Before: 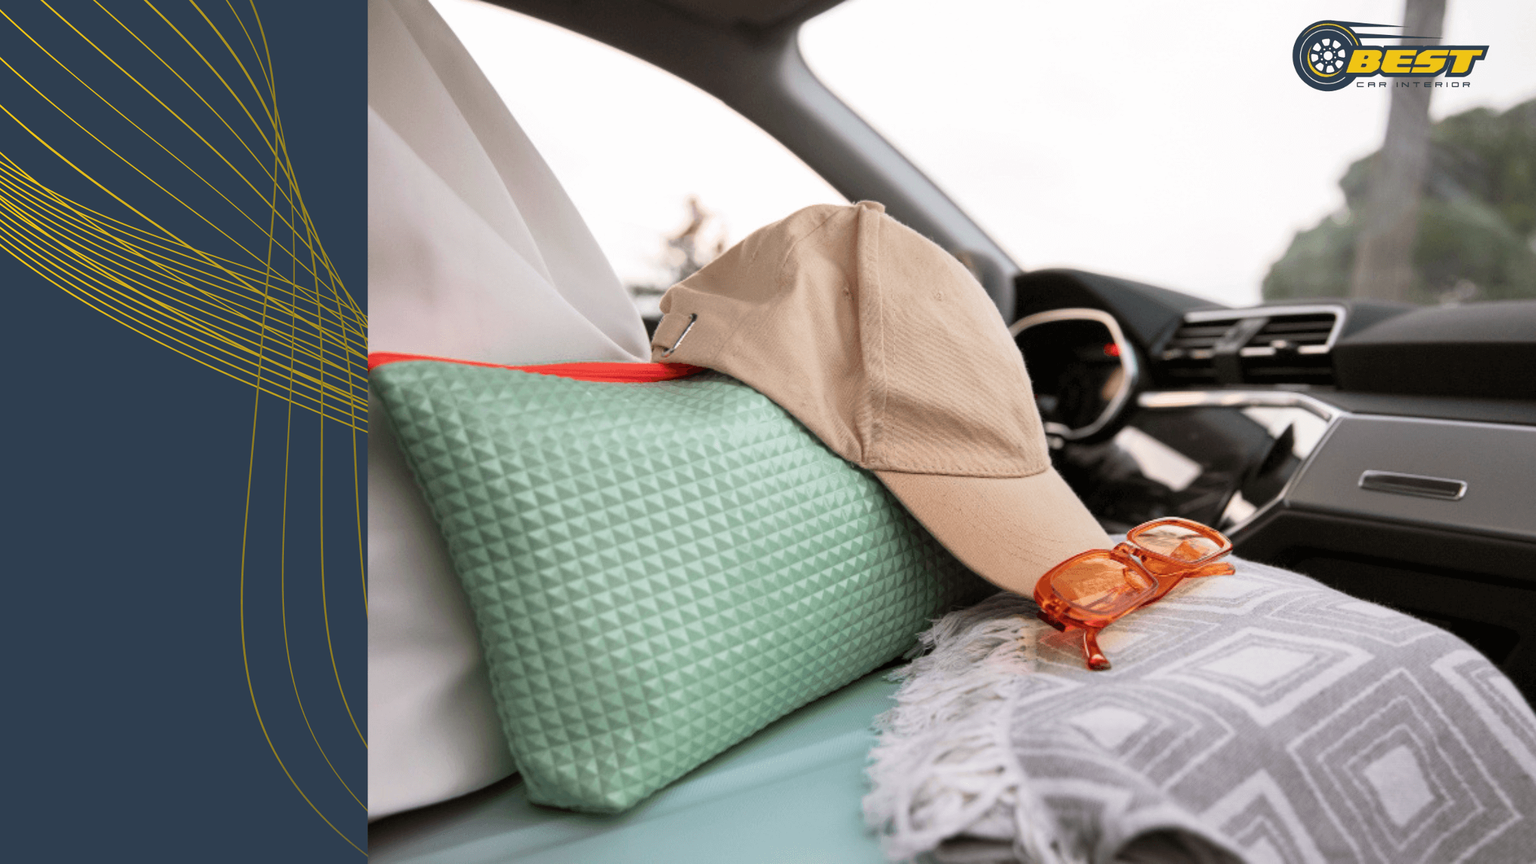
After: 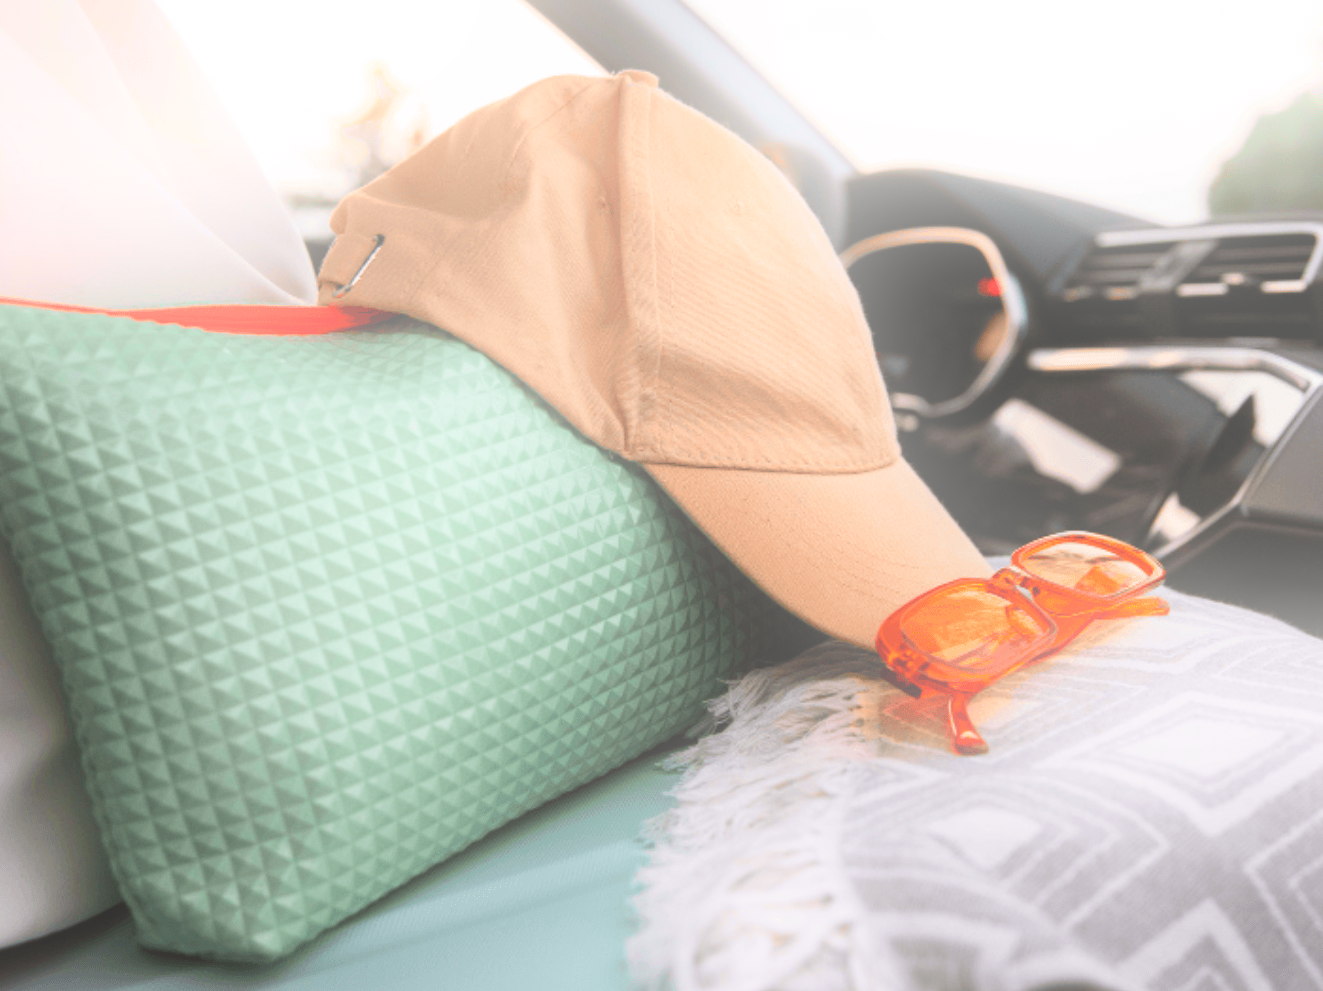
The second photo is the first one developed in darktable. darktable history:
bloom: on, module defaults
color zones: curves: ch0 [(0.224, 0.526) (0.75, 0.5)]; ch1 [(0.055, 0.526) (0.224, 0.761) (0.377, 0.526) (0.75, 0.5)]
exposure: black level correction -0.028, compensate highlight preservation false
crop and rotate: left 28.256%, top 17.734%, right 12.656%, bottom 3.573%
